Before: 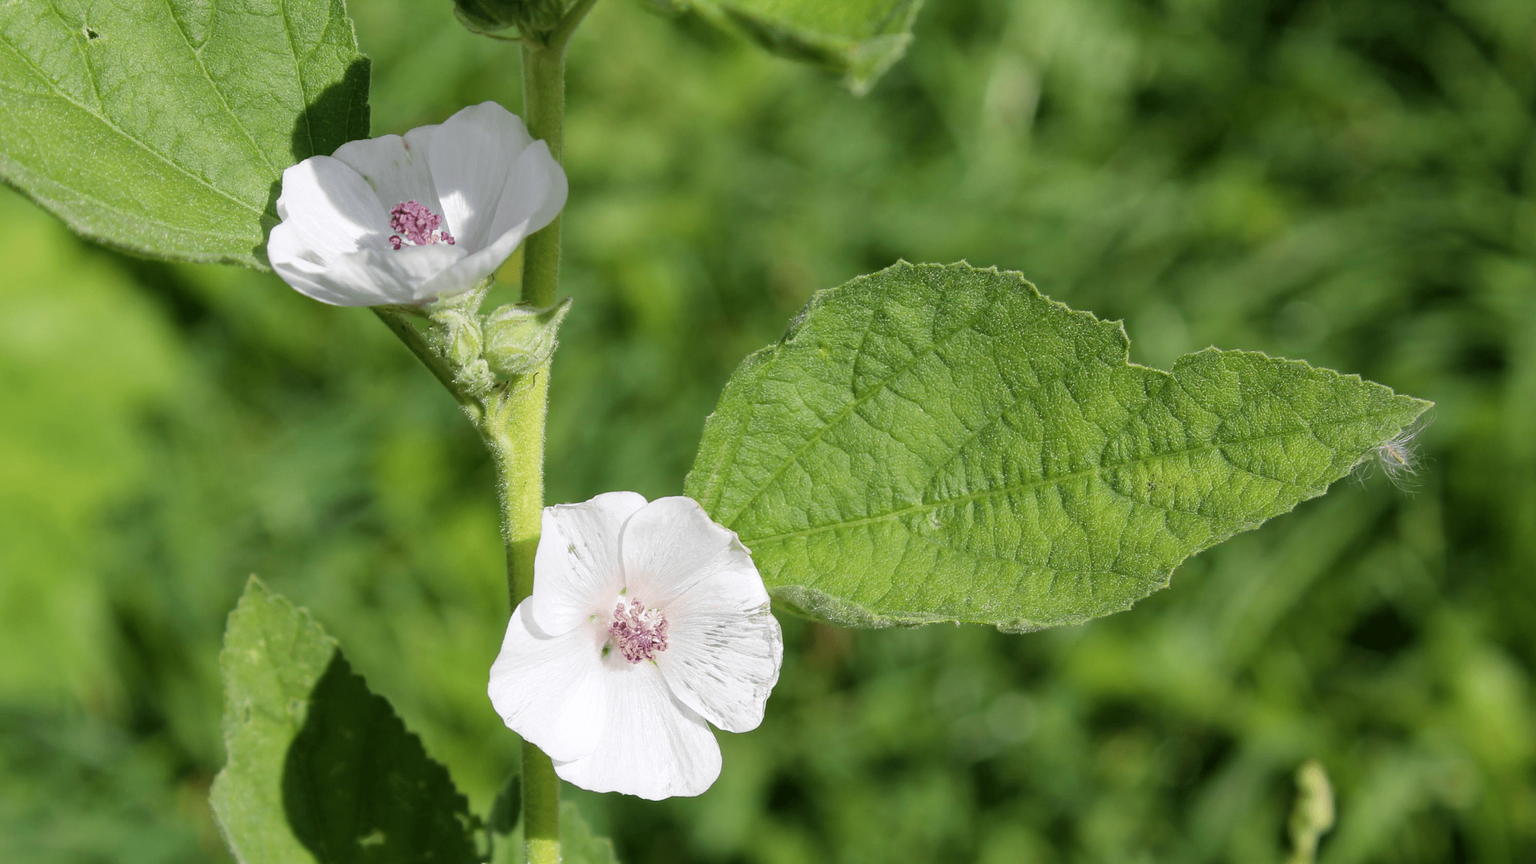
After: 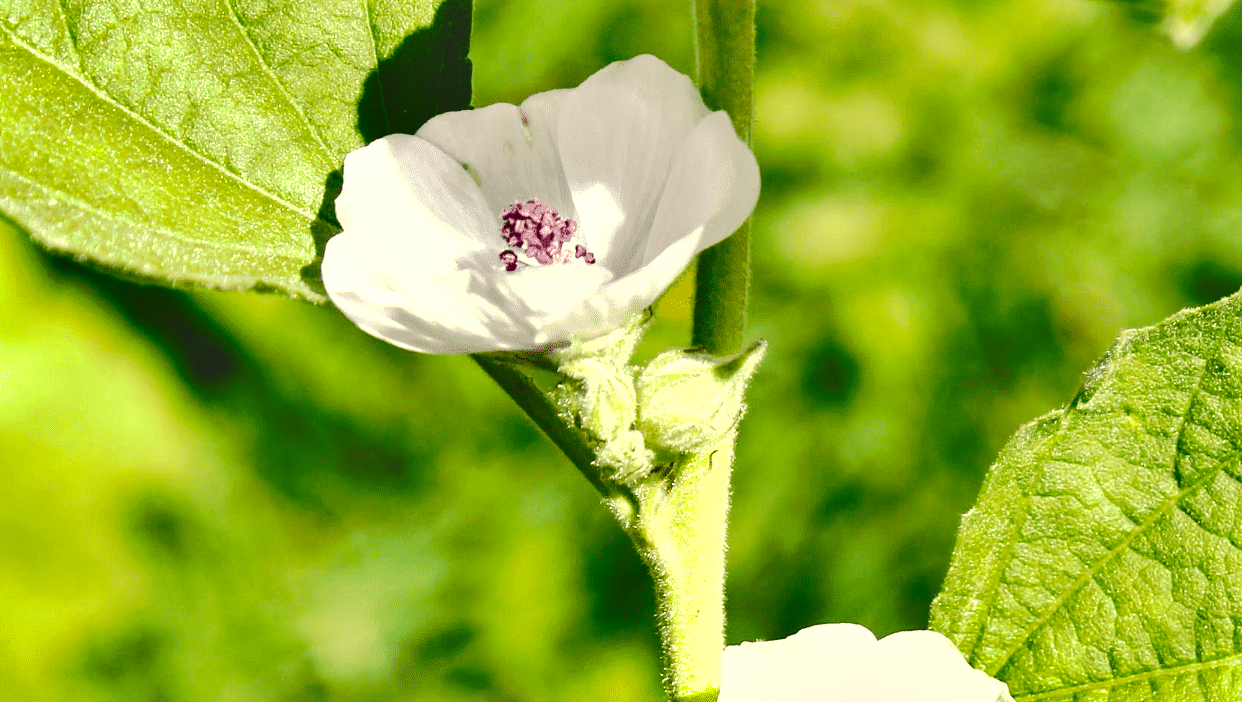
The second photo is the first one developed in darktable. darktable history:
tone curve: curves: ch0 [(0, 0) (0.003, 0.174) (0.011, 0.178) (0.025, 0.182) (0.044, 0.185) (0.069, 0.191) (0.1, 0.194) (0.136, 0.199) (0.177, 0.219) (0.224, 0.246) (0.277, 0.284) (0.335, 0.35) (0.399, 0.43) (0.468, 0.539) (0.543, 0.637) (0.623, 0.711) (0.709, 0.799) (0.801, 0.865) (0.898, 0.914) (1, 1)], preserve colors none
exposure: black level correction 0, exposure 1.095 EV, compensate exposure bias true, compensate highlight preservation false
color correction: highlights a* 1.46, highlights b* 17.17
shadows and highlights: shadows 30.61, highlights -62.7, soften with gaussian
crop and rotate: left 3.053%, top 7.401%, right 41.472%, bottom 36.833%
